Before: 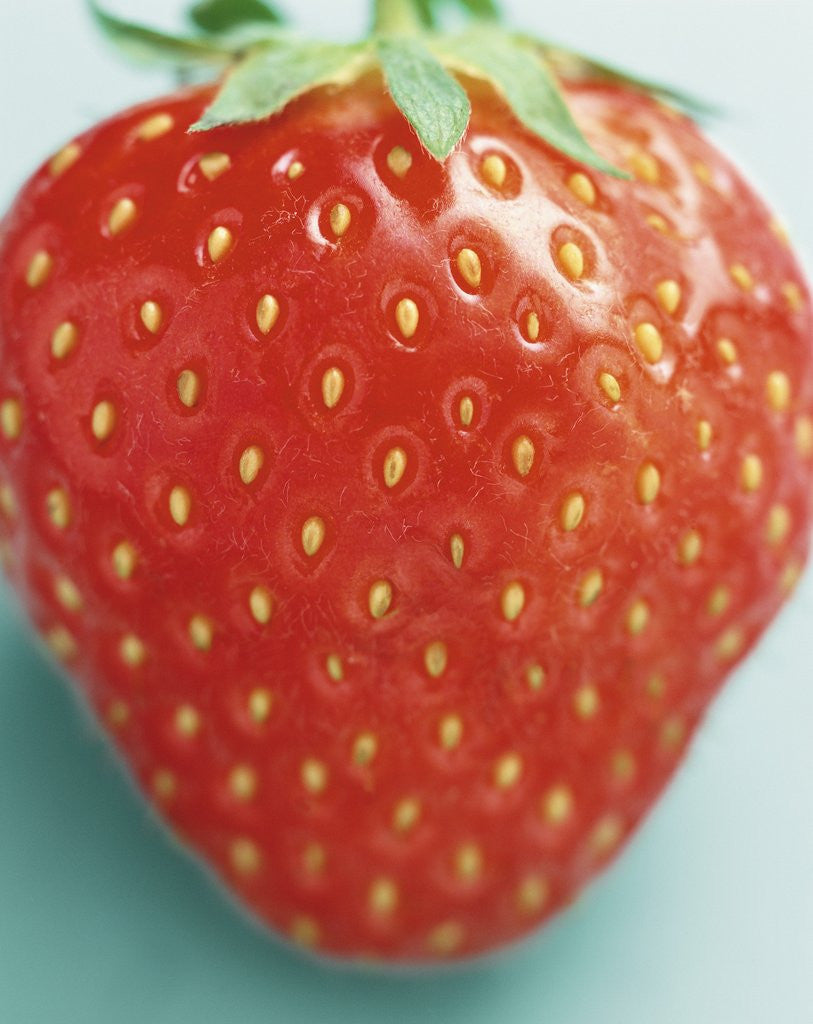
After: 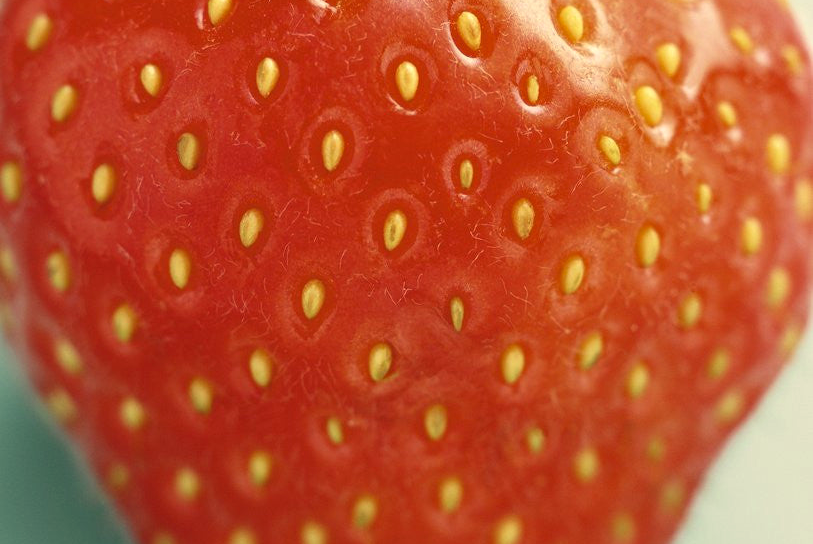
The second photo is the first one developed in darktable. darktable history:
crop and rotate: top 23.178%, bottom 23.622%
color correction: highlights a* 1.42, highlights b* 17.55
tone equalizer: on, module defaults
